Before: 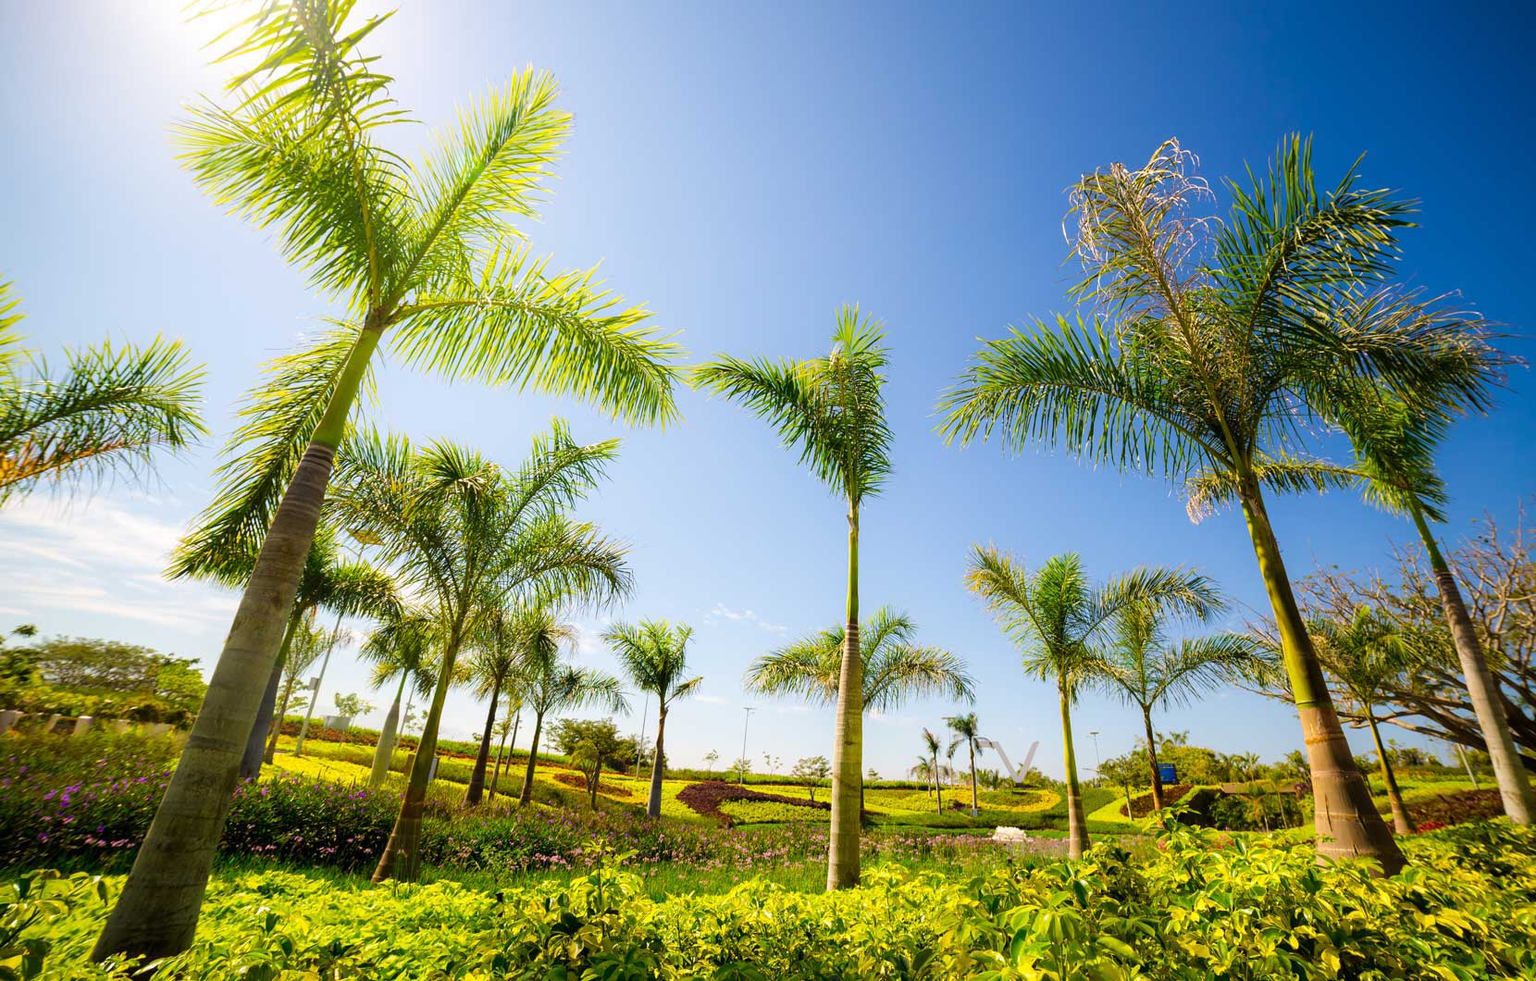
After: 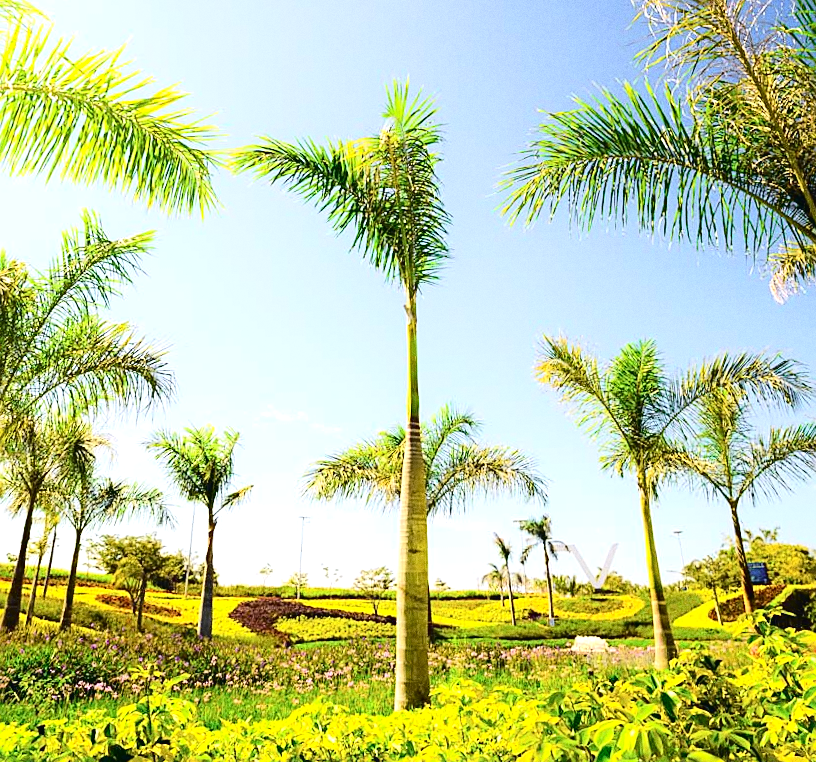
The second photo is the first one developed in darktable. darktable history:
rotate and perspective: rotation -1.77°, lens shift (horizontal) 0.004, automatic cropping off
tone curve: curves: ch0 [(0, 0.023) (0.104, 0.058) (0.21, 0.162) (0.469, 0.524) (0.579, 0.65) (0.725, 0.8) (0.858, 0.903) (1, 0.974)]; ch1 [(0, 0) (0.414, 0.395) (0.447, 0.447) (0.502, 0.501) (0.521, 0.512) (0.57, 0.563) (0.618, 0.61) (0.654, 0.642) (1, 1)]; ch2 [(0, 0) (0.356, 0.408) (0.437, 0.453) (0.492, 0.485) (0.524, 0.508) (0.566, 0.567) (0.595, 0.604) (1, 1)], color space Lab, independent channels, preserve colors none
grain: coarseness 0.09 ISO
exposure: black level correction 0, exposure 0.7 EV, compensate exposure bias true, compensate highlight preservation false
sharpen: on, module defaults
crop: left 31.379%, top 24.658%, right 20.326%, bottom 6.628%
